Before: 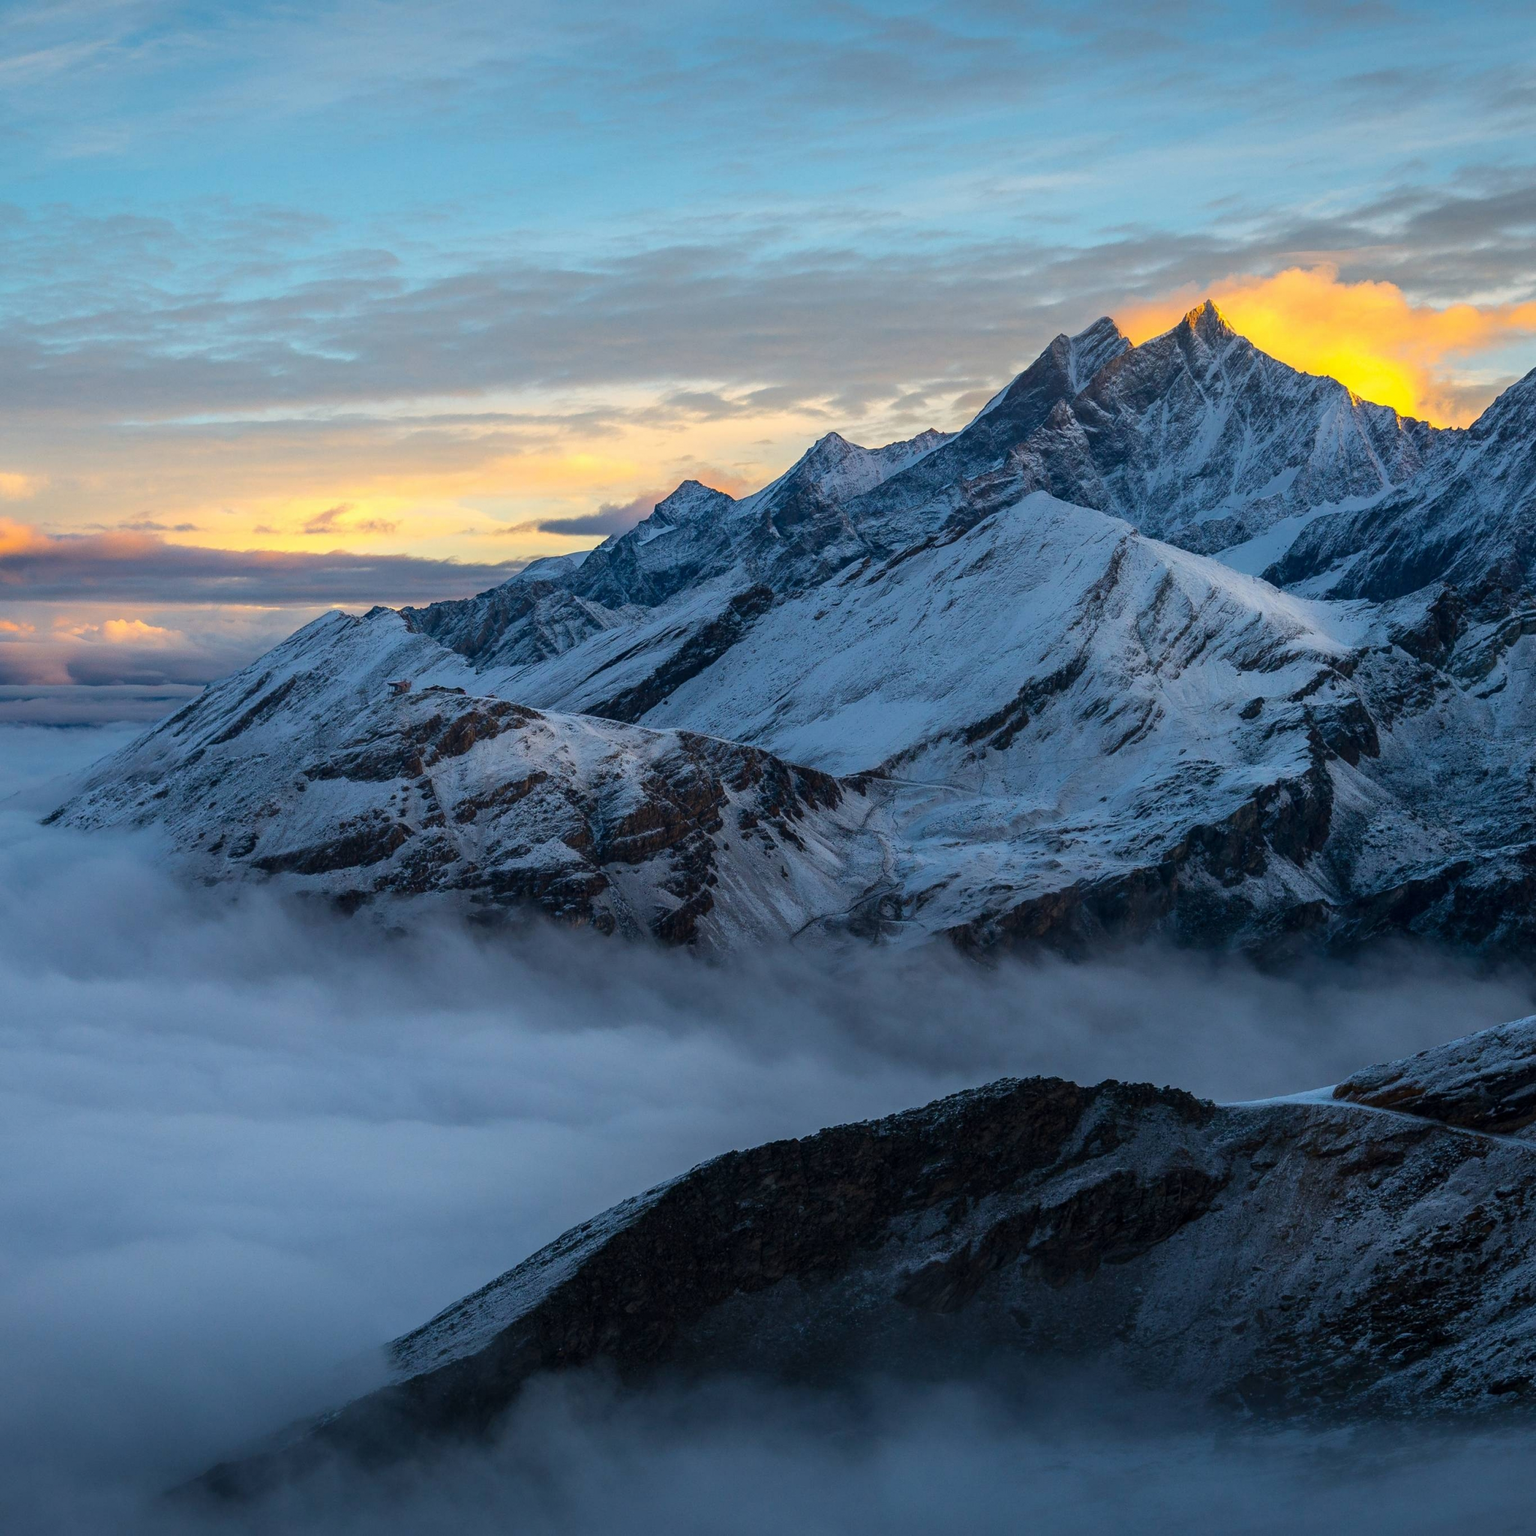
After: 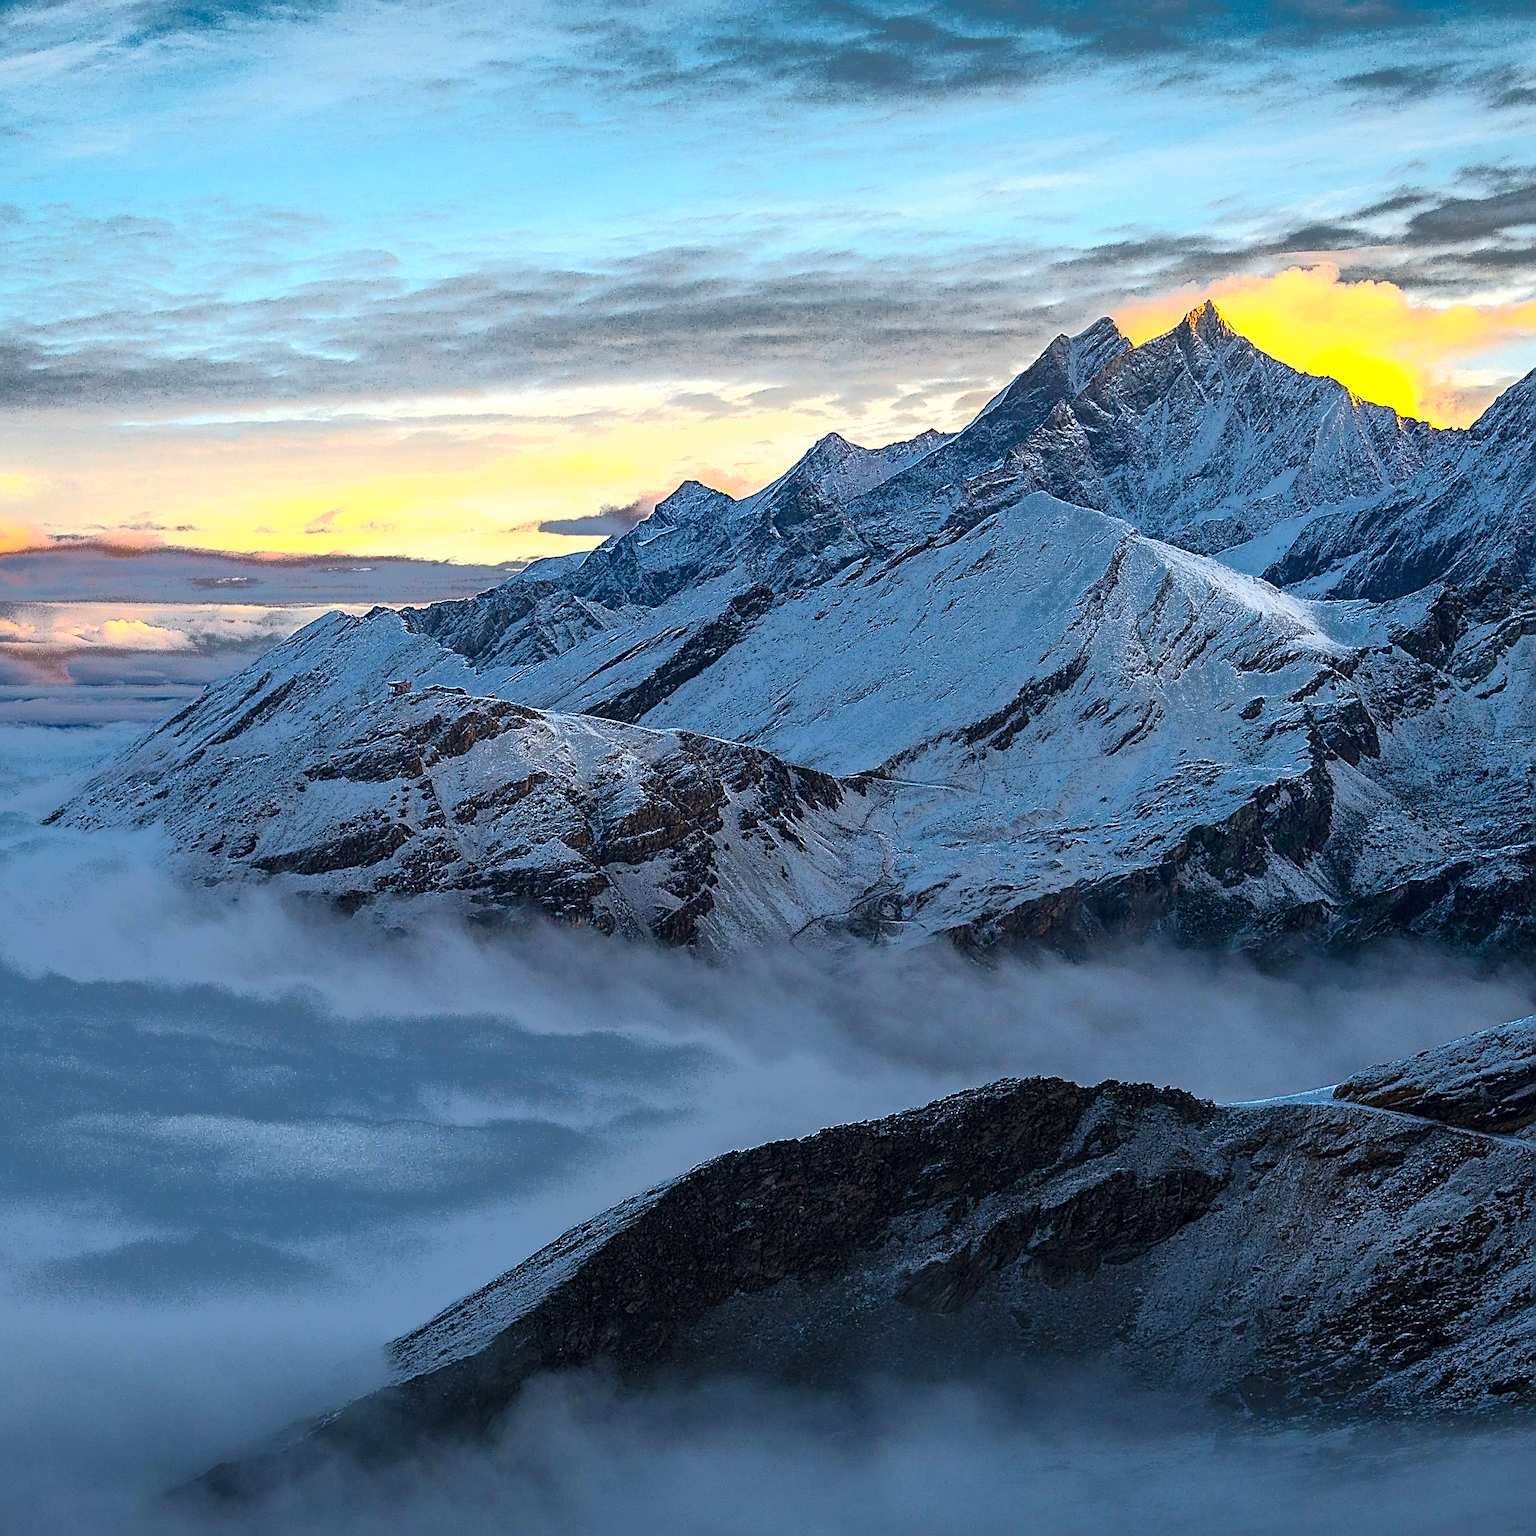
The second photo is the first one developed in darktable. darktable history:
sharpen: radius 3.158, amount 1.731
exposure: exposure 0.669 EV, compensate highlight preservation false
fill light: exposure -0.73 EV, center 0.69, width 2.2
